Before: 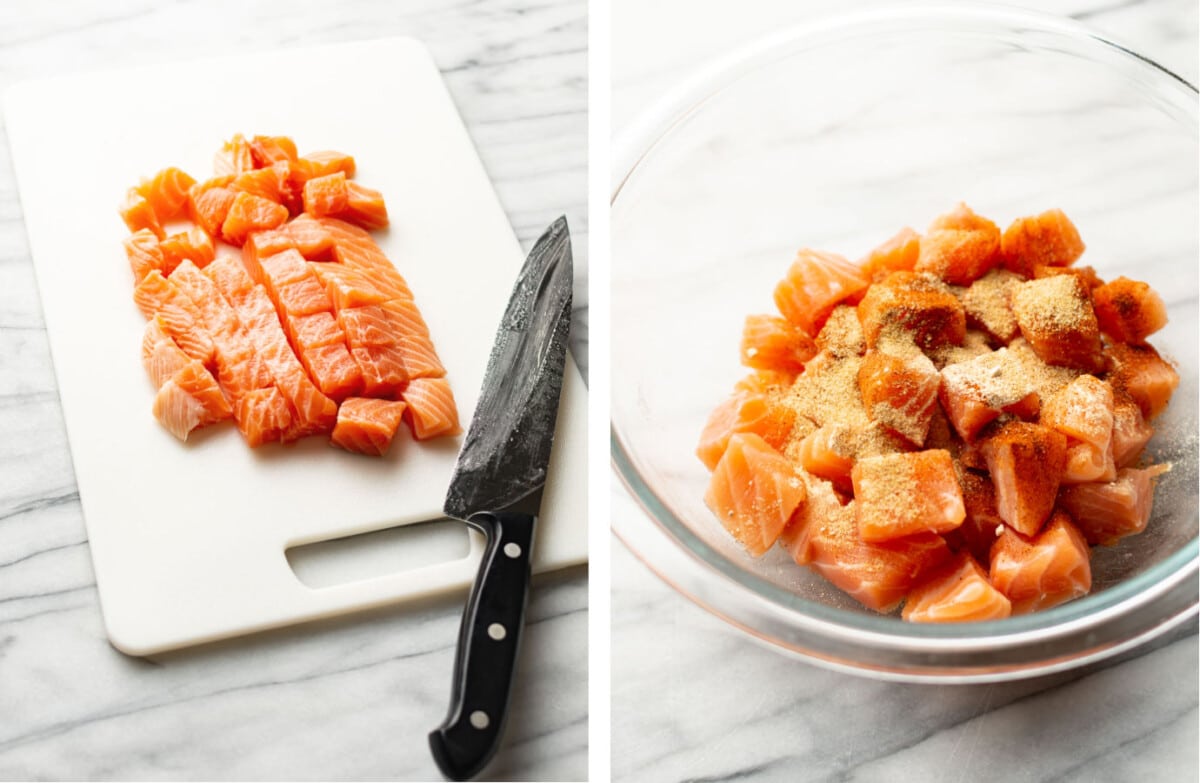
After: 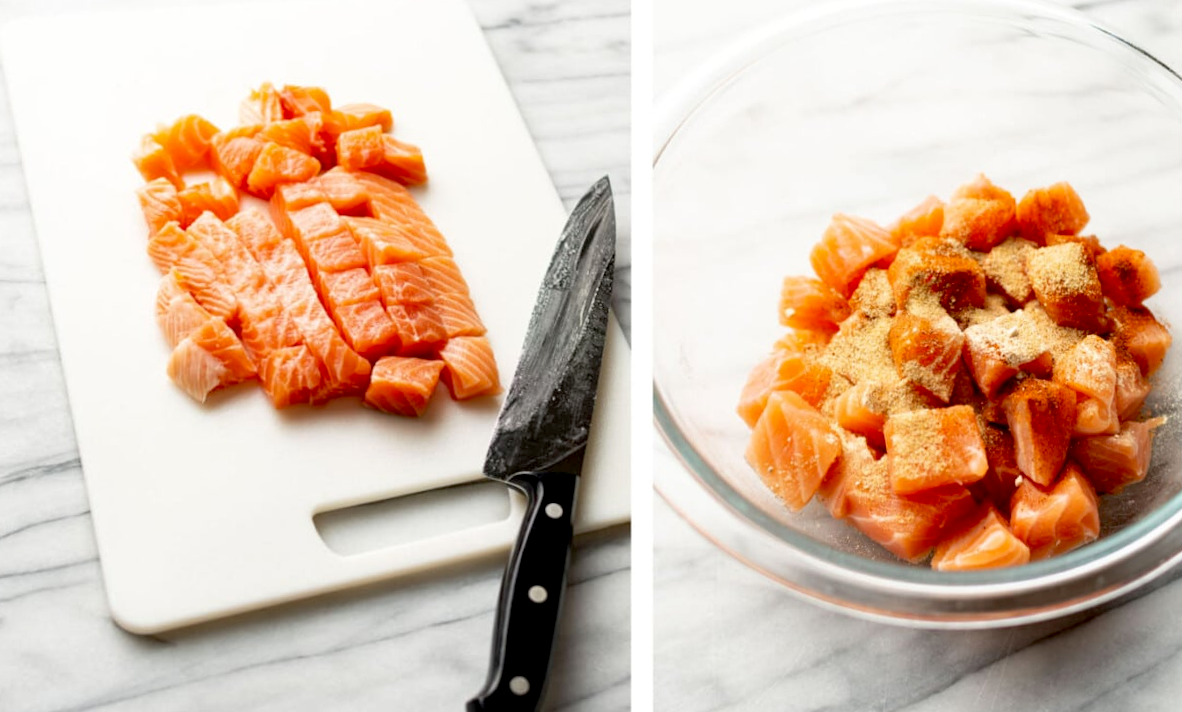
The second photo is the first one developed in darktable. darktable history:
white balance: emerald 1
rotate and perspective: rotation -0.013°, lens shift (vertical) -0.027, lens shift (horizontal) 0.178, crop left 0.016, crop right 0.989, crop top 0.082, crop bottom 0.918
exposure: black level correction 0.01, exposure 0.011 EV, compensate highlight preservation false
